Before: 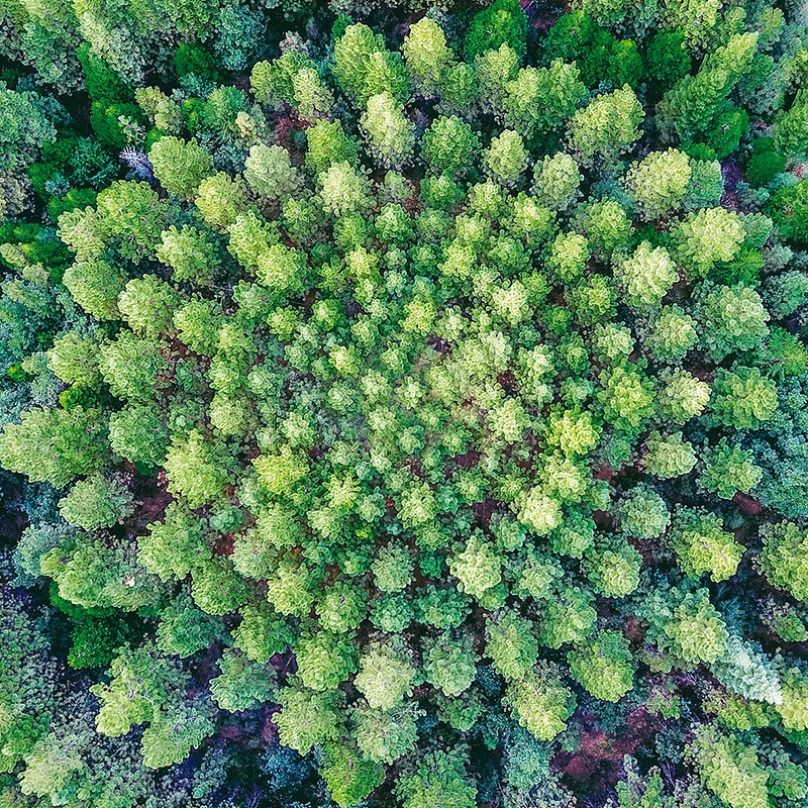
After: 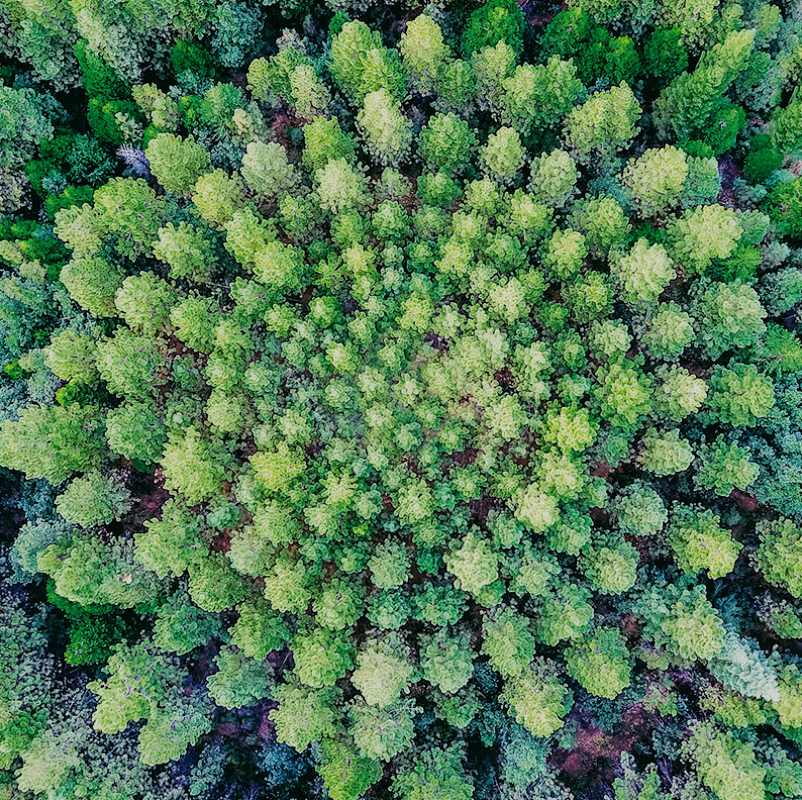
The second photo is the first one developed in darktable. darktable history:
crop: left 0.434%, top 0.485%, right 0.244%, bottom 0.386%
filmic rgb: black relative exposure -7.65 EV, white relative exposure 4.56 EV, hardness 3.61, contrast 1.05
